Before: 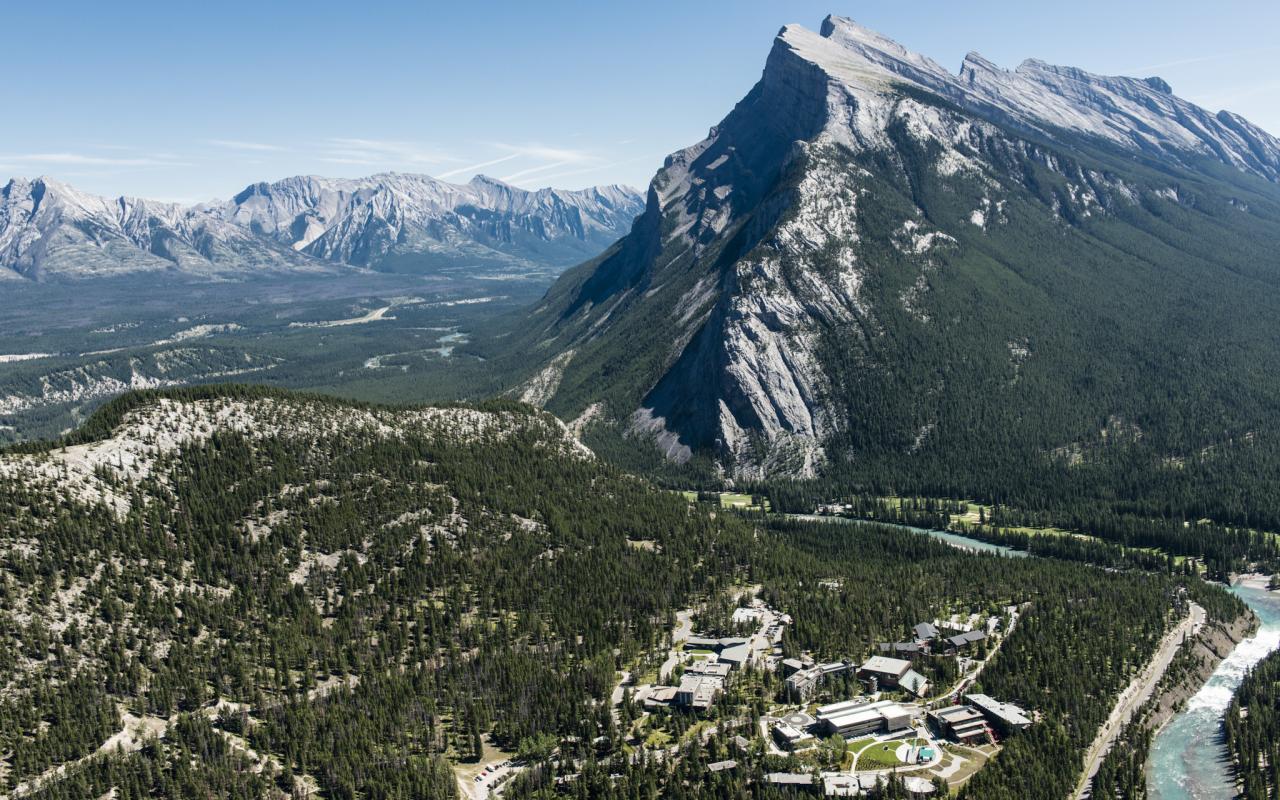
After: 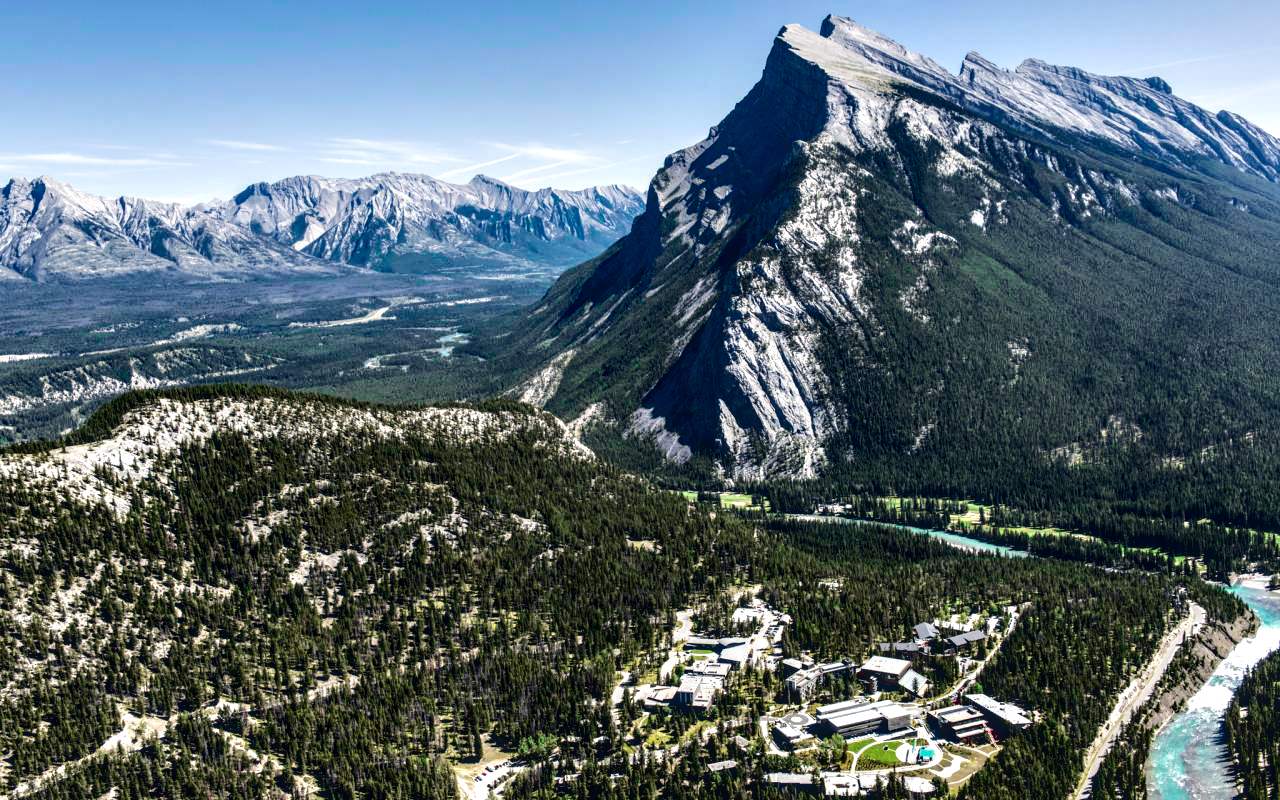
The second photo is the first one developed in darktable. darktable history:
tone curve: curves: ch0 [(0, 0.026) (0.175, 0.178) (0.463, 0.502) (0.796, 0.764) (1, 0.961)]; ch1 [(0, 0) (0.437, 0.398) (0.469, 0.472) (0.505, 0.504) (0.553, 0.552) (1, 1)]; ch2 [(0, 0) (0.505, 0.495) (0.579, 0.579) (1, 1)], color space Lab, independent channels, preserve colors none
contrast brightness saturation: contrast 0.133, brightness -0.047, saturation 0.161
contrast equalizer: y [[0.6 ×6], [0.55 ×6], [0 ×6], [0 ×6], [0 ×6]]
local contrast: detail 130%
